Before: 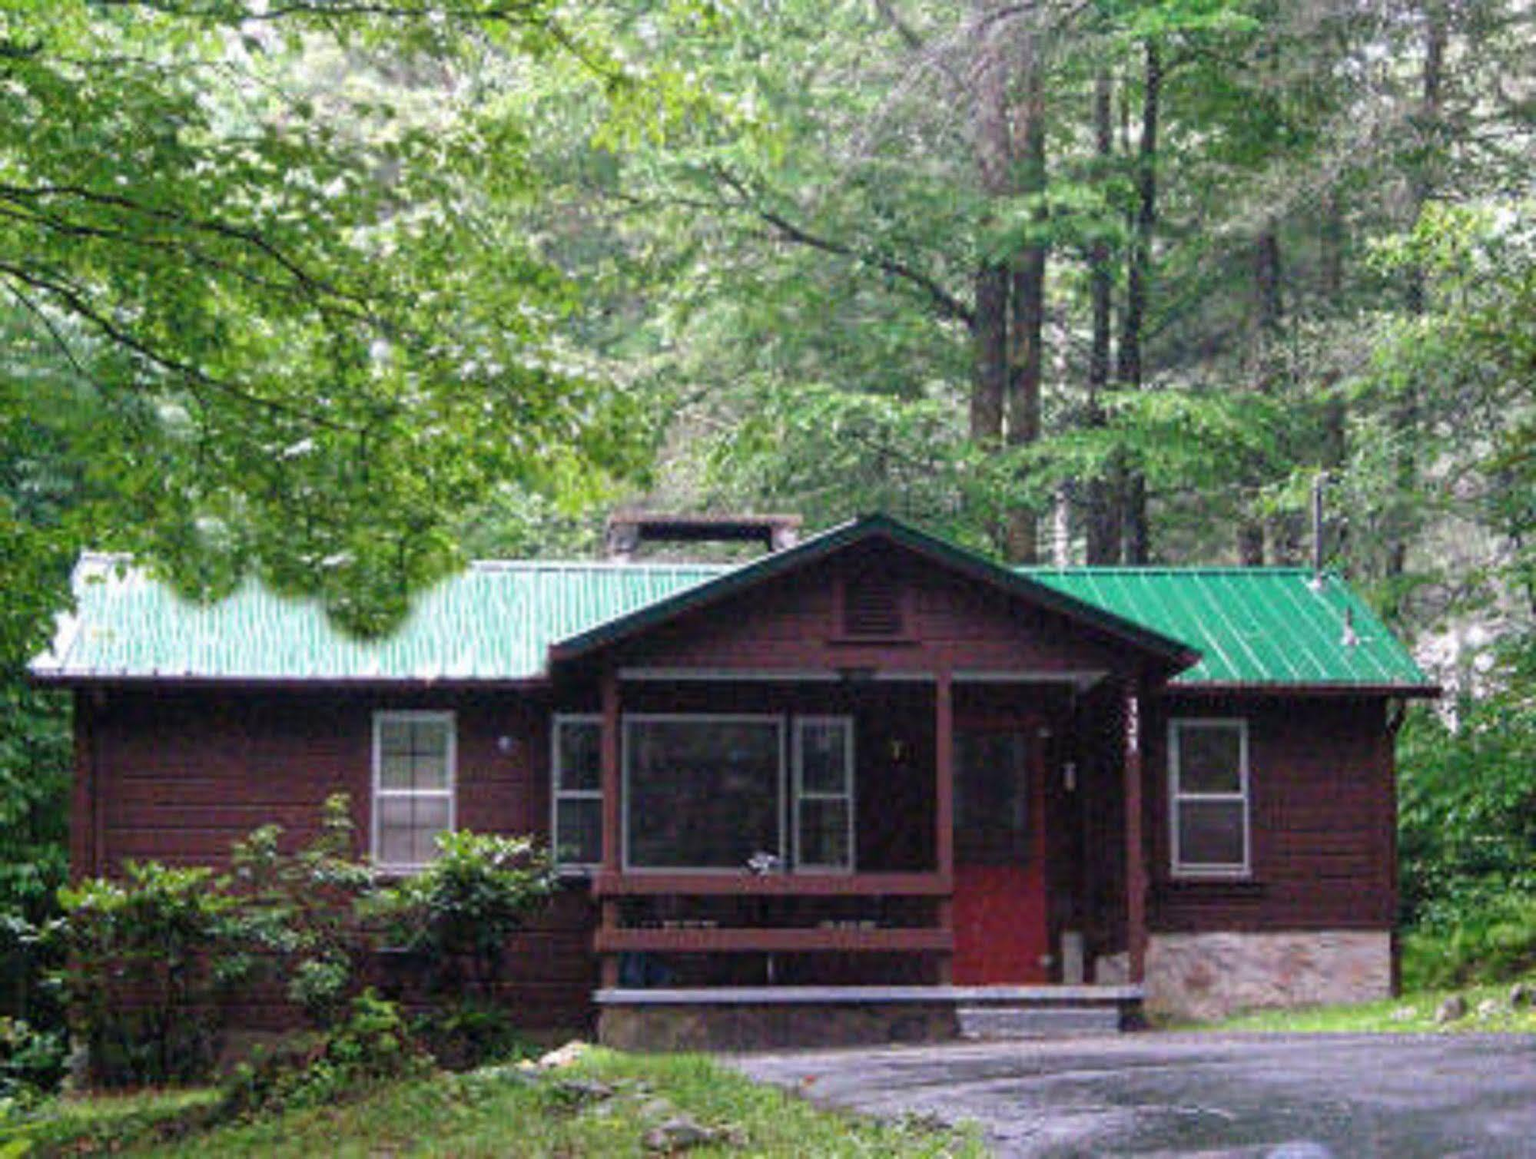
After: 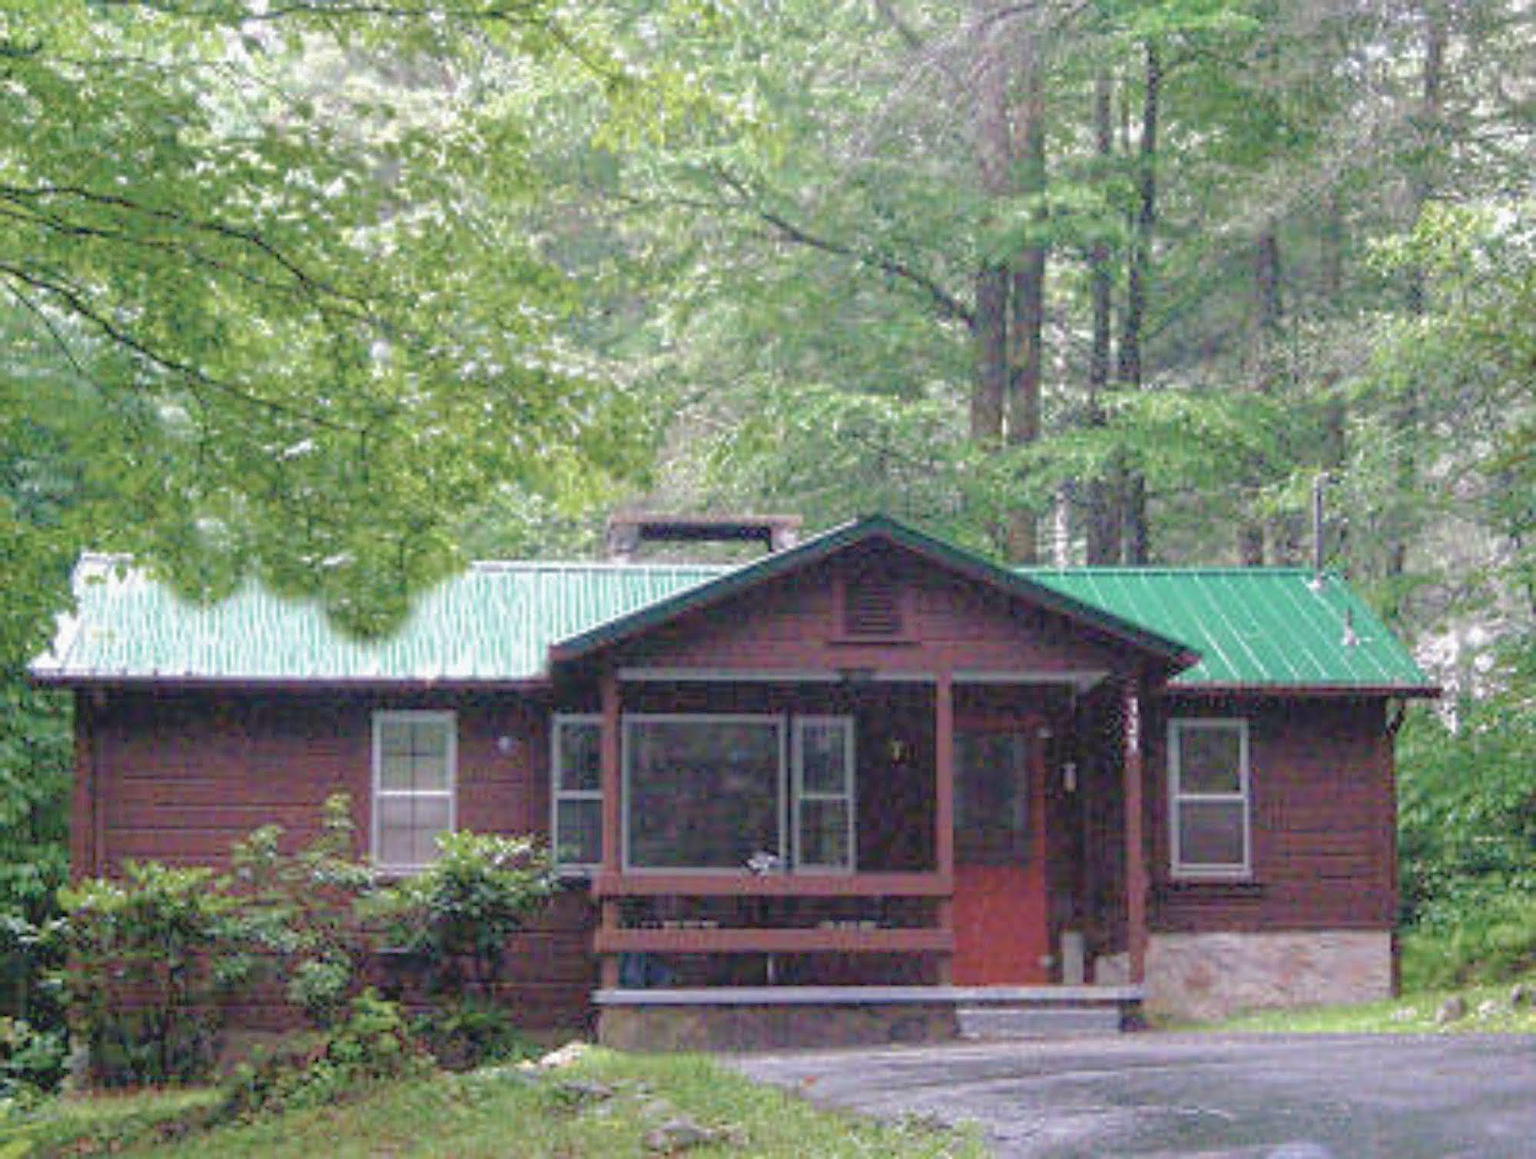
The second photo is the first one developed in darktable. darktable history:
exposure: exposure 0.083 EV, compensate exposure bias true, compensate highlight preservation false
tone curve: curves: ch0 [(0, 0) (0.004, 0.008) (0.077, 0.156) (0.169, 0.29) (0.774, 0.774) (1, 1)], color space Lab, linked channels, preserve colors none
contrast brightness saturation: contrast -0.063, saturation -0.401
sharpen: on, module defaults
velvia: on, module defaults
